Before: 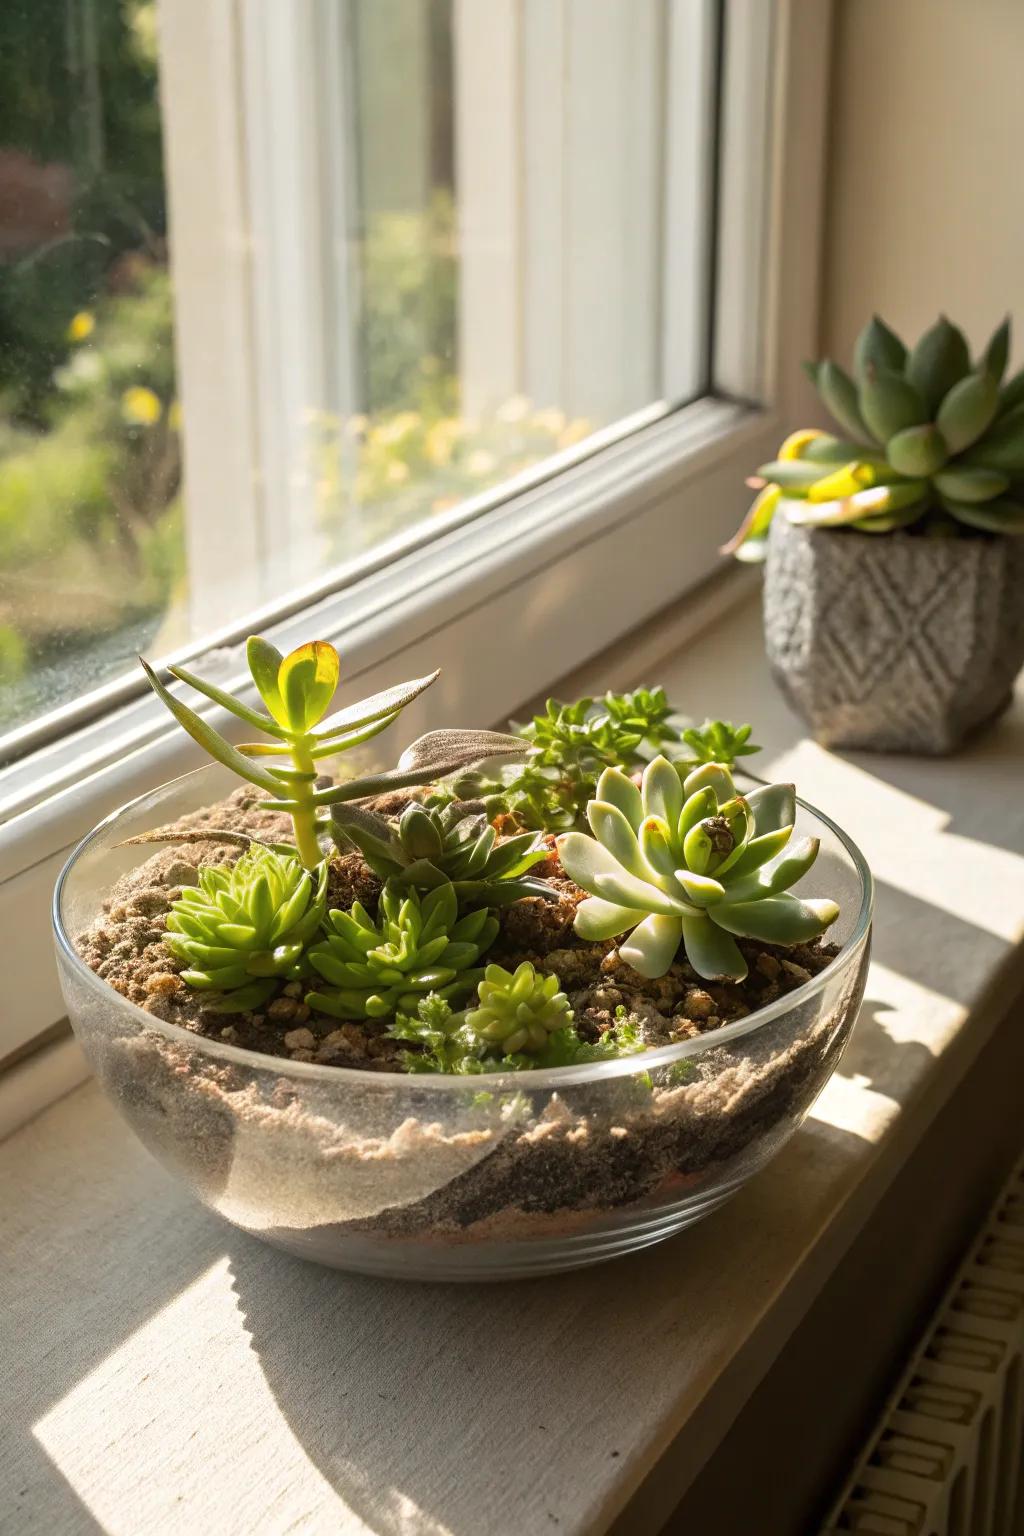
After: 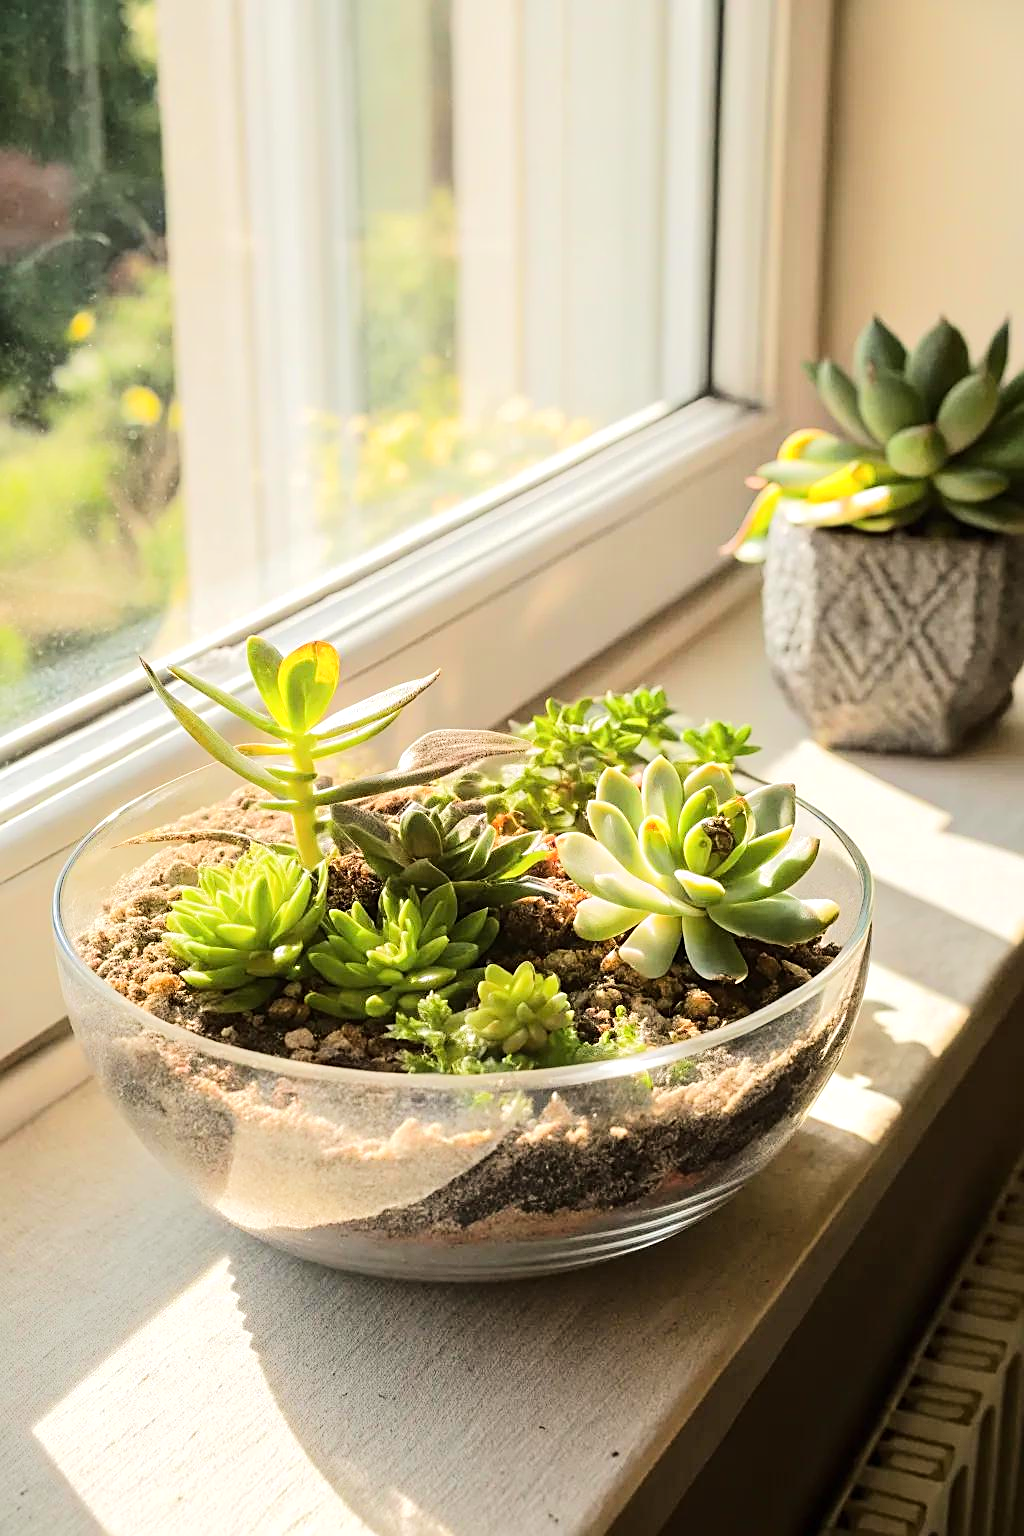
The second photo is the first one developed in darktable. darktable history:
sharpen: on, module defaults
tone equalizer: -7 EV 0.15 EV, -6 EV 0.622 EV, -5 EV 1.14 EV, -4 EV 1.31 EV, -3 EV 1.16 EV, -2 EV 0.6 EV, -1 EV 0.152 EV, edges refinement/feathering 500, mask exposure compensation -1.57 EV, preserve details no
